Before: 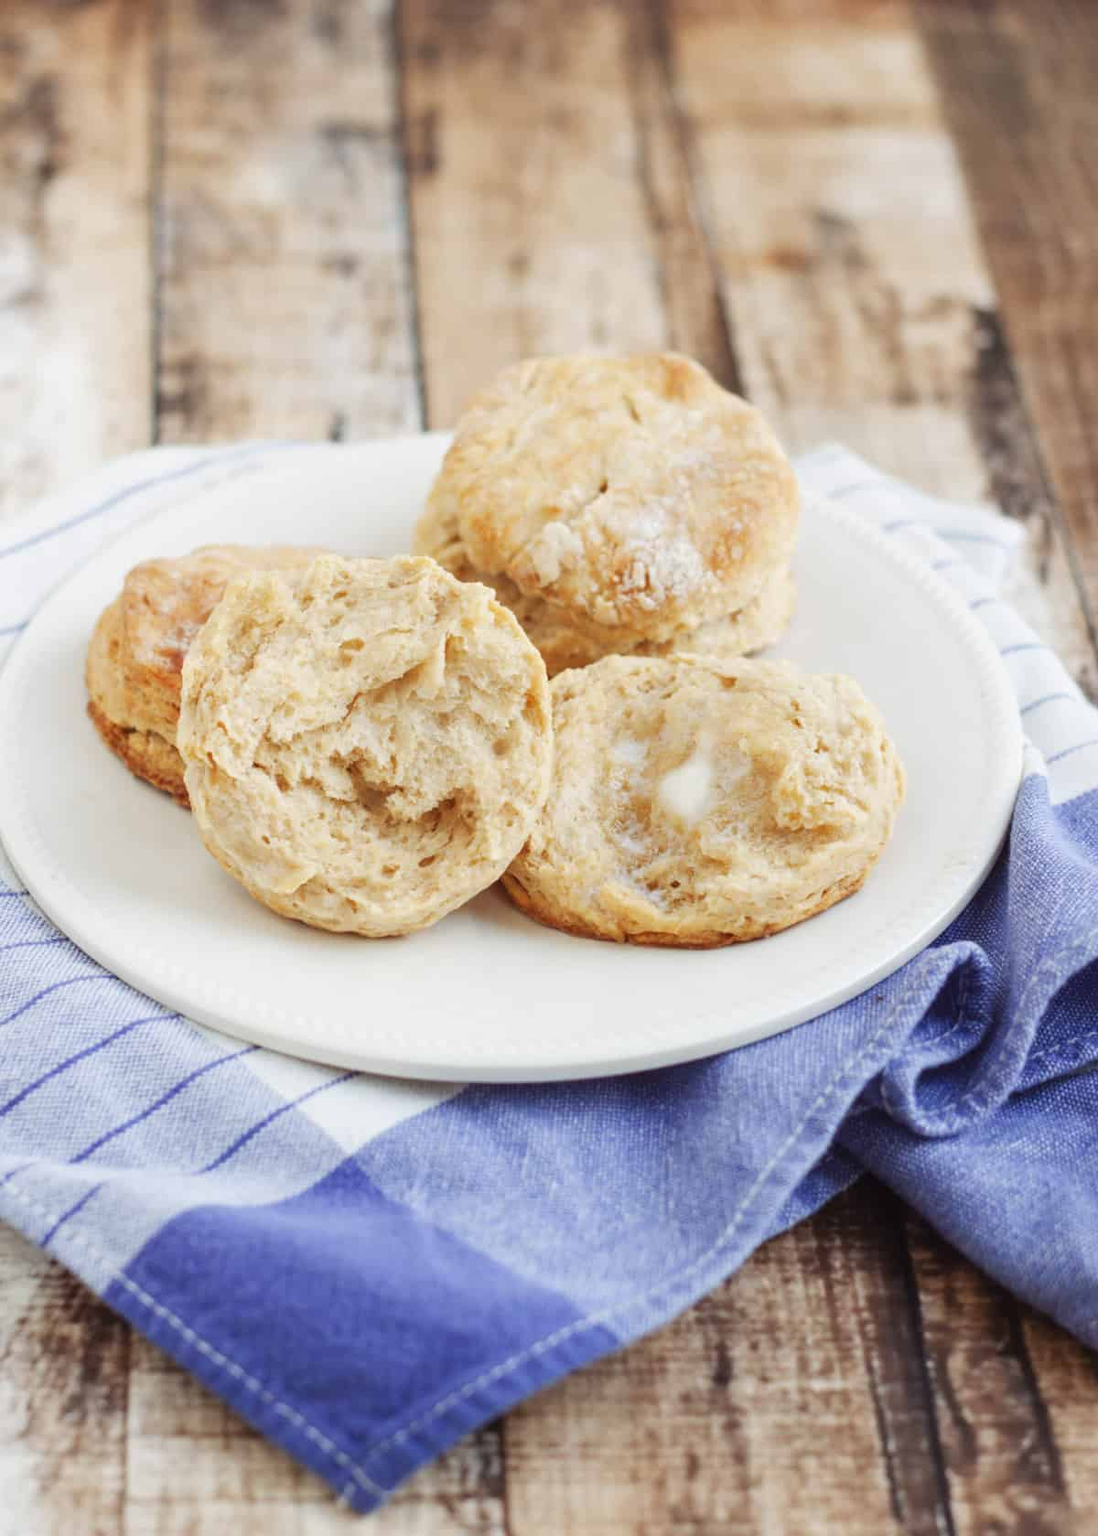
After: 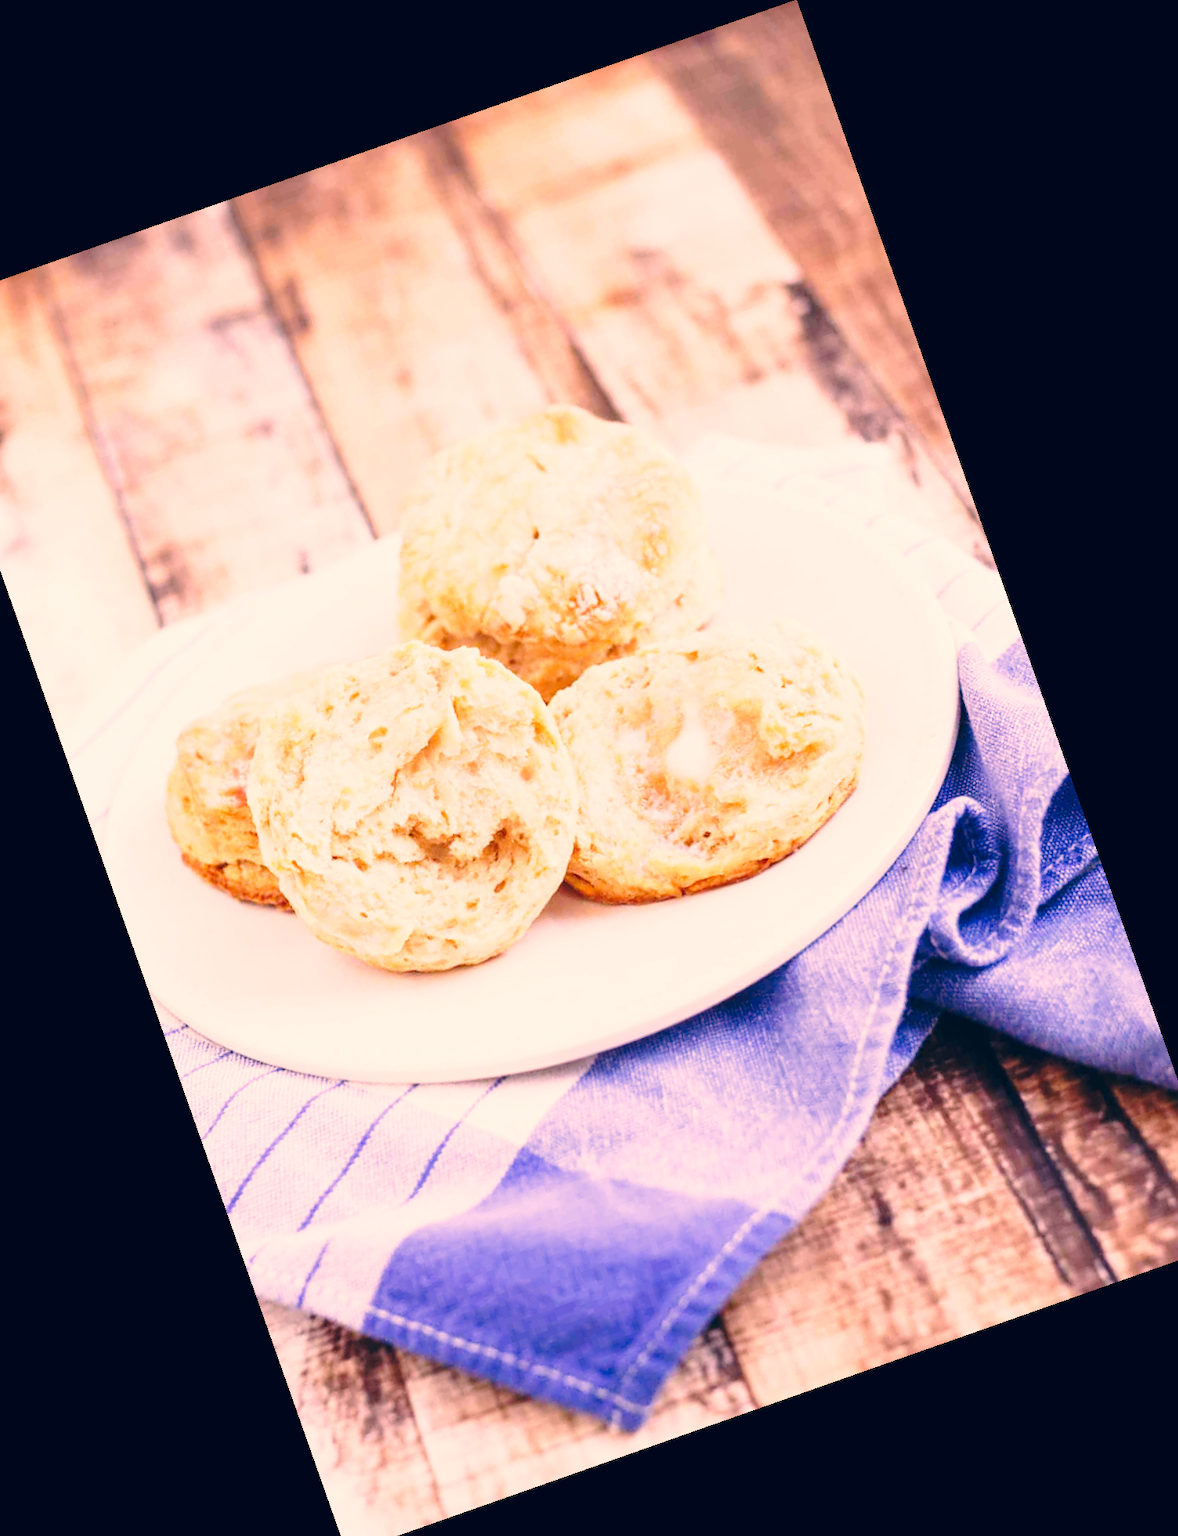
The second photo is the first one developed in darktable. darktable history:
white balance: red 1.188, blue 1.11
crop and rotate: angle 19.43°, left 6.812%, right 4.125%, bottom 1.087%
local contrast: mode bilateral grid, contrast 15, coarseness 36, detail 105%, midtone range 0.2
color correction: highlights a* 10.32, highlights b* 14.66, shadows a* -9.59, shadows b* -15.02
base curve: curves: ch0 [(0, 0) (0.028, 0.03) (0.121, 0.232) (0.46, 0.748) (0.859, 0.968) (1, 1)], preserve colors none
